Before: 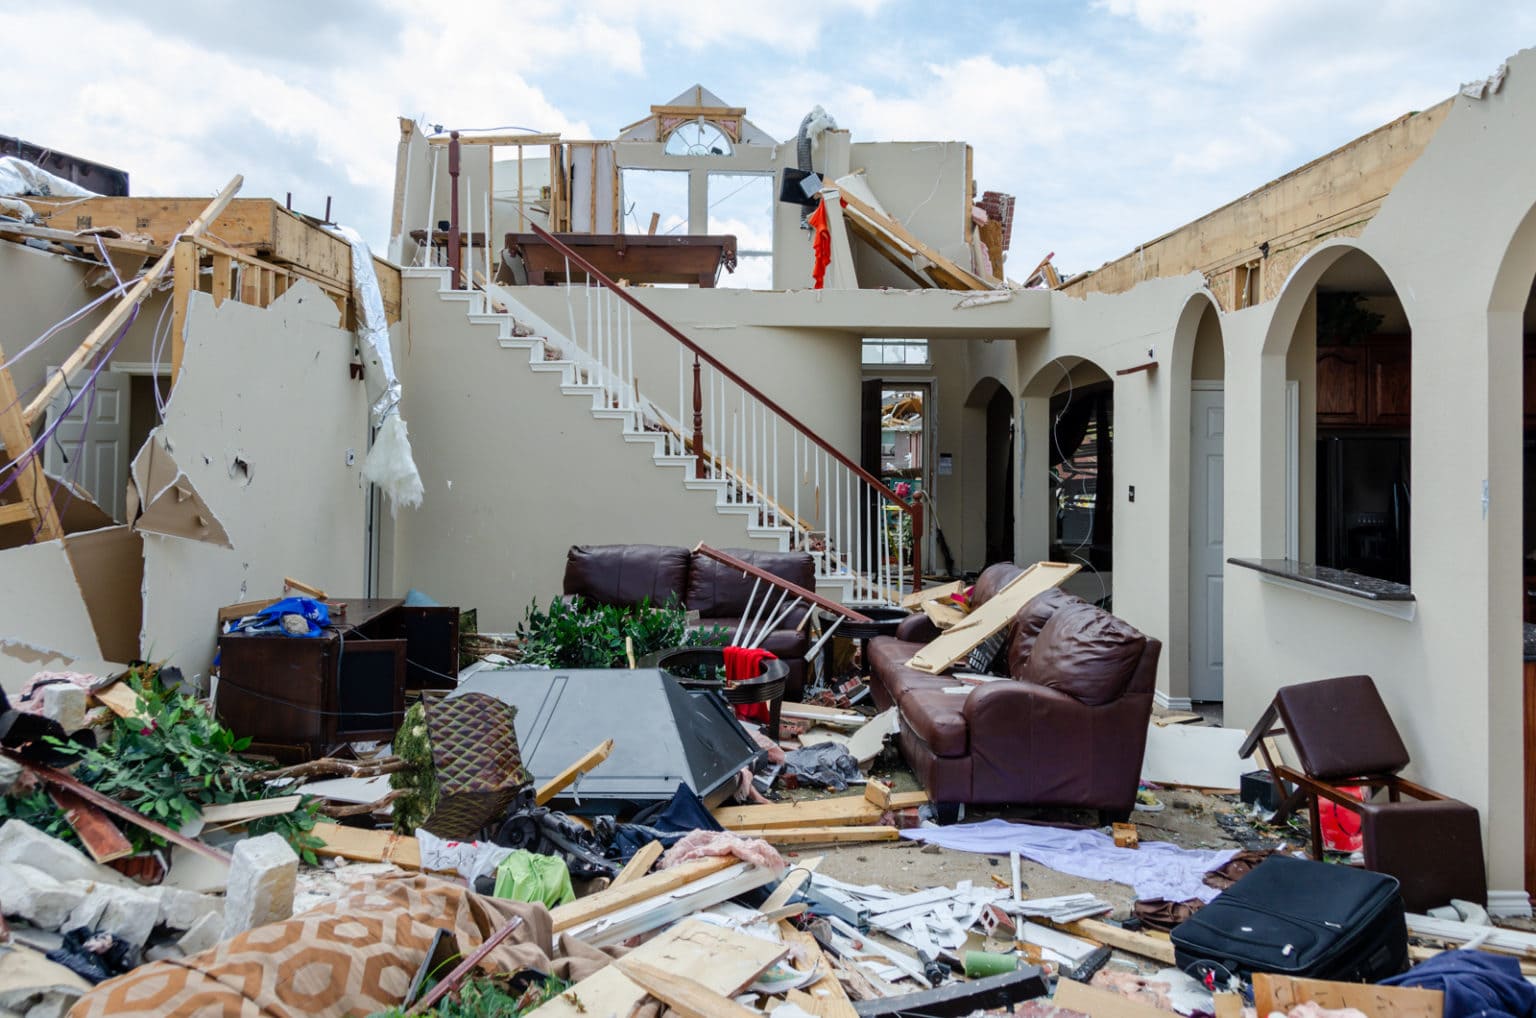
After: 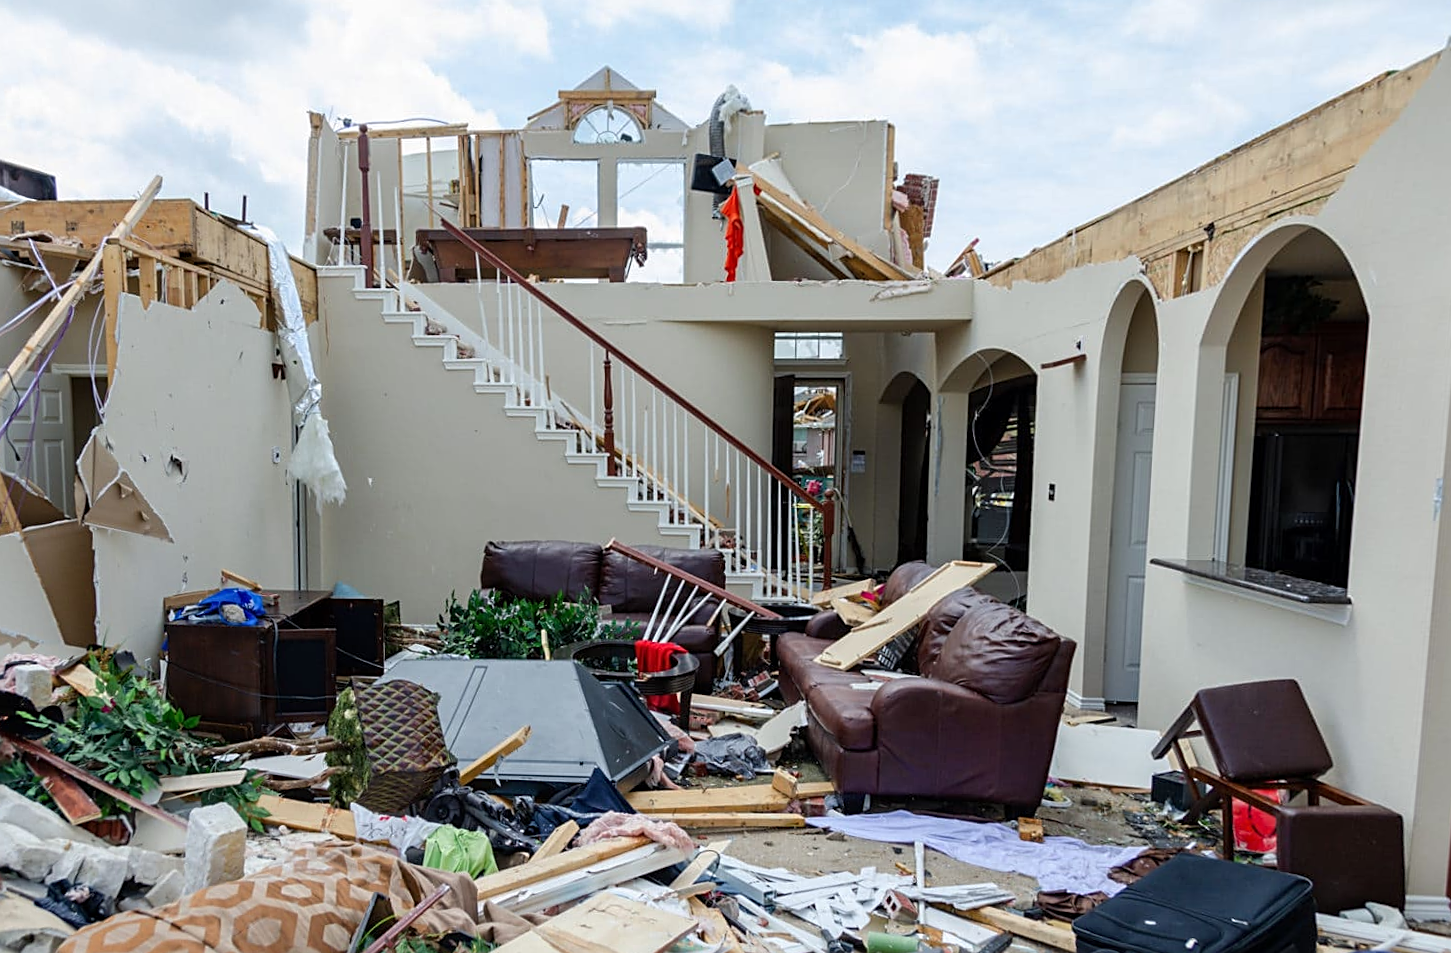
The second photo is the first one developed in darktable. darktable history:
sharpen: on, module defaults
rotate and perspective: rotation 0.062°, lens shift (vertical) 0.115, lens shift (horizontal) -0.133, crop left 0.047, crop right 0.94, crop top 0.061, crop bottom 0.94
